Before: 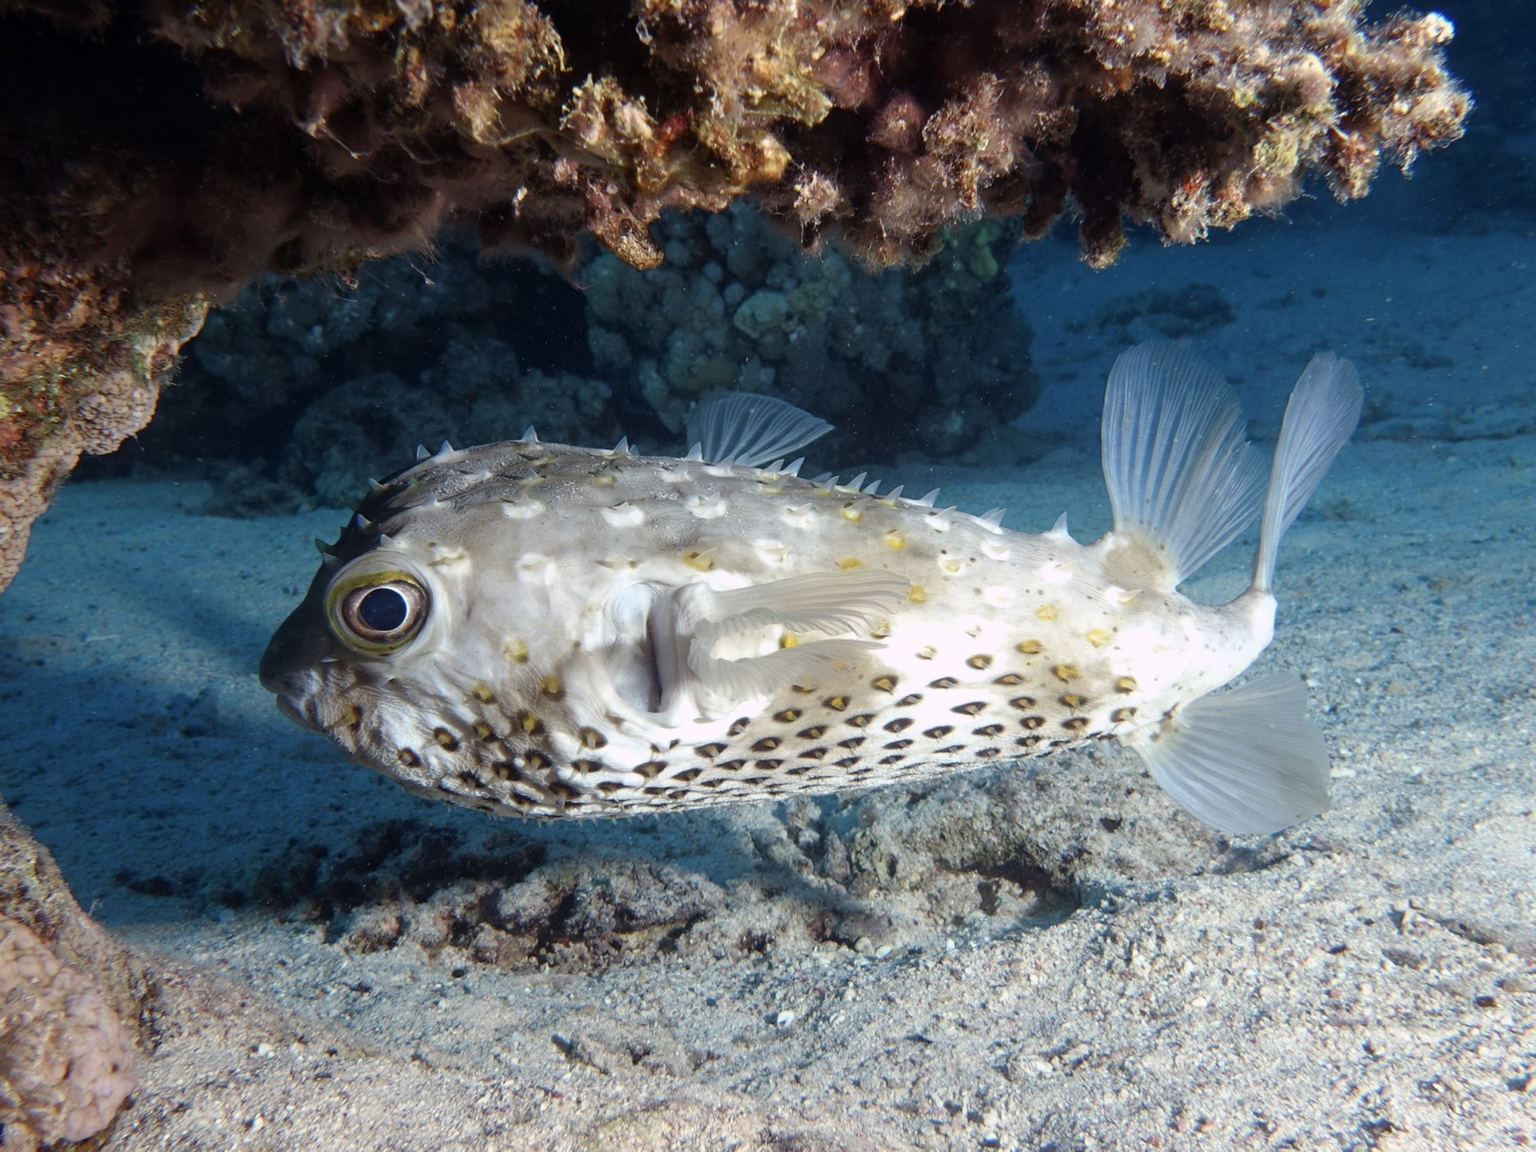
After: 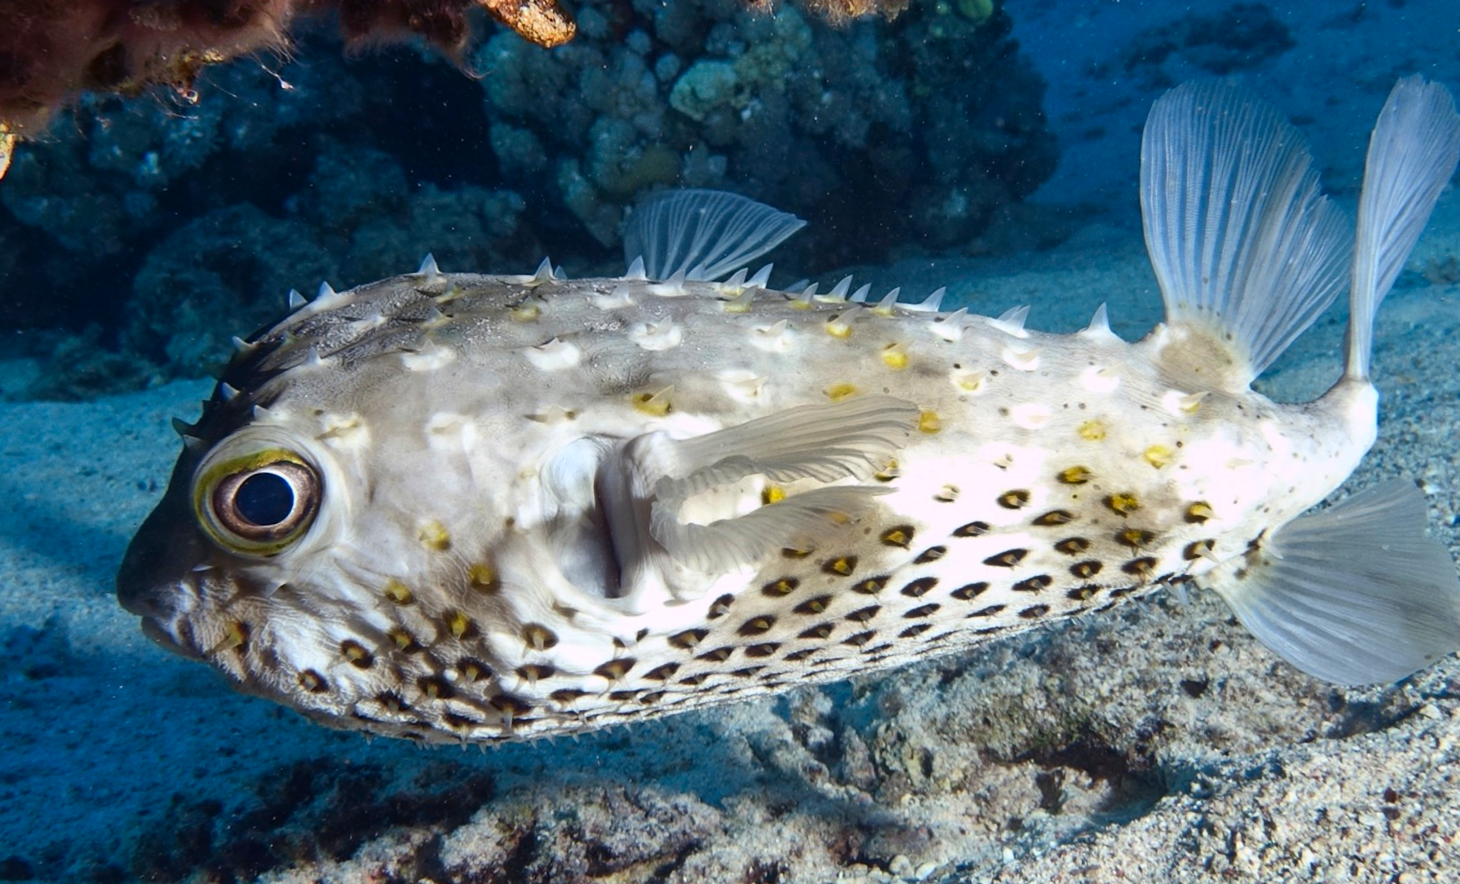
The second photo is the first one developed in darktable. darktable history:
shadows and highlights: white point adjustment 0.1, highlights -70, soften with gaussian
crop: left 9.712%, top 16.928%, right 10.845%, bottom 12.332%
rotate and perspective: rotation -5°, crop left 0.05, crop right 0.952, crop top 0.11, crop bottom 0.89
contrast brightness saturation: contrast 0.16, saturation 0.32
